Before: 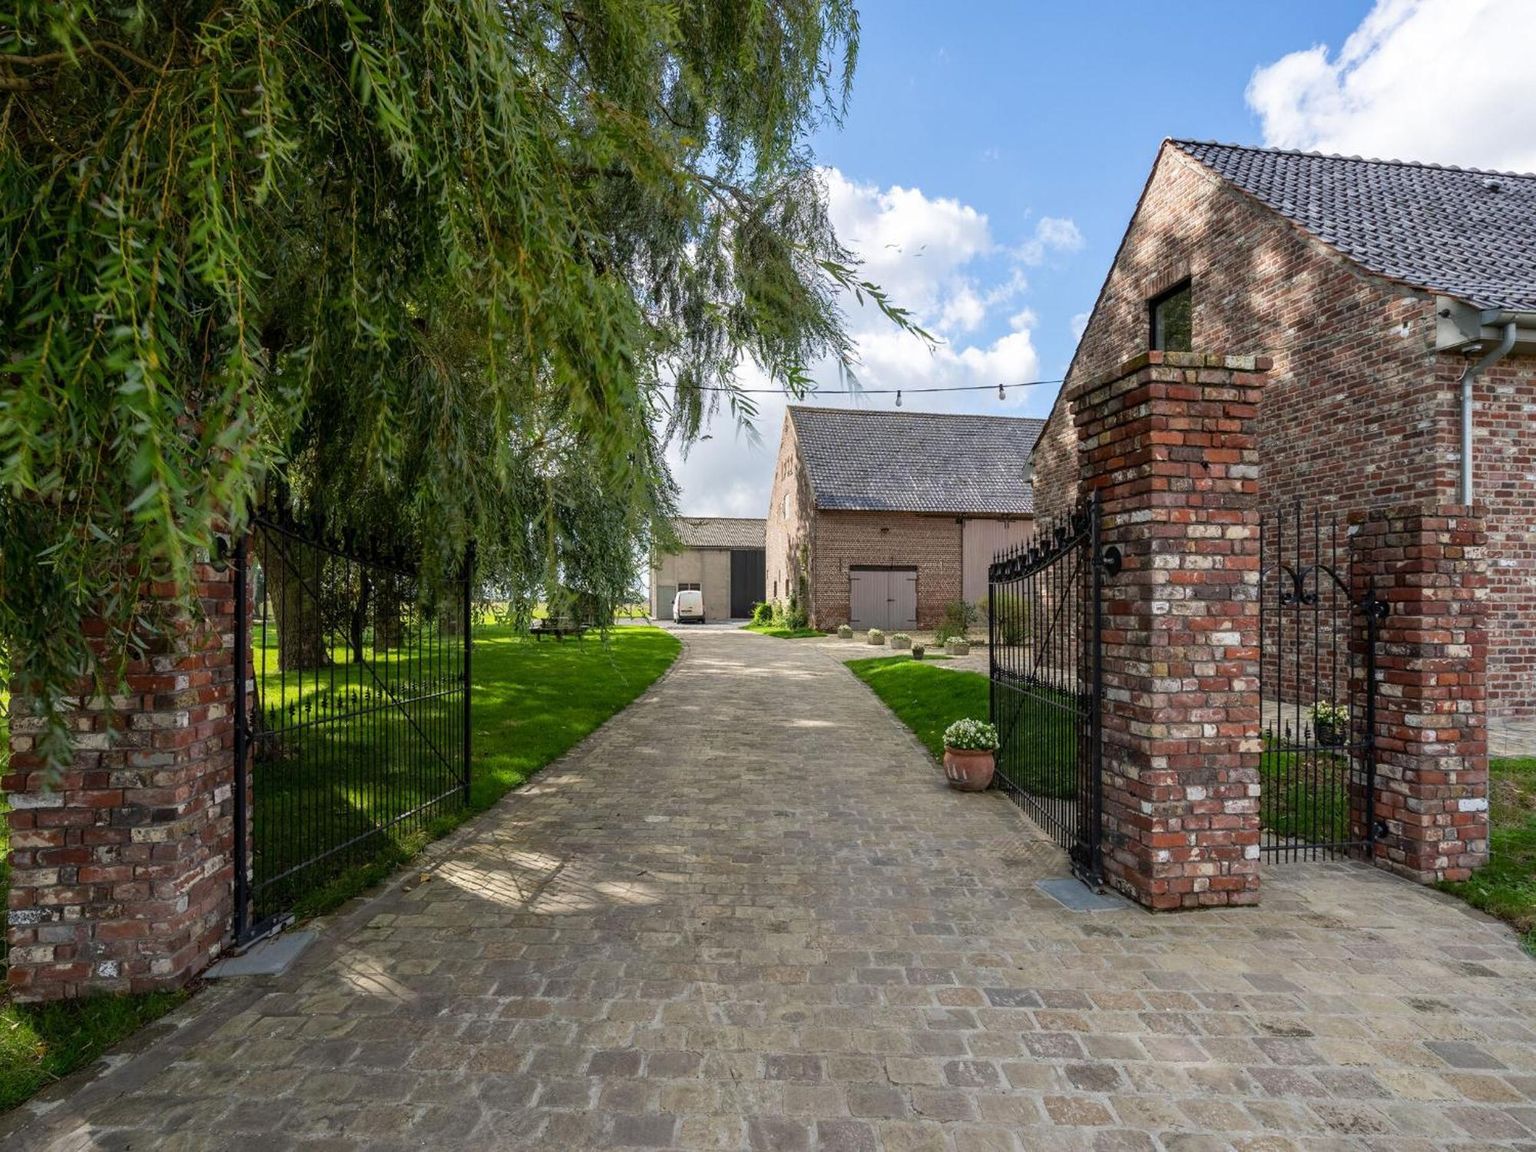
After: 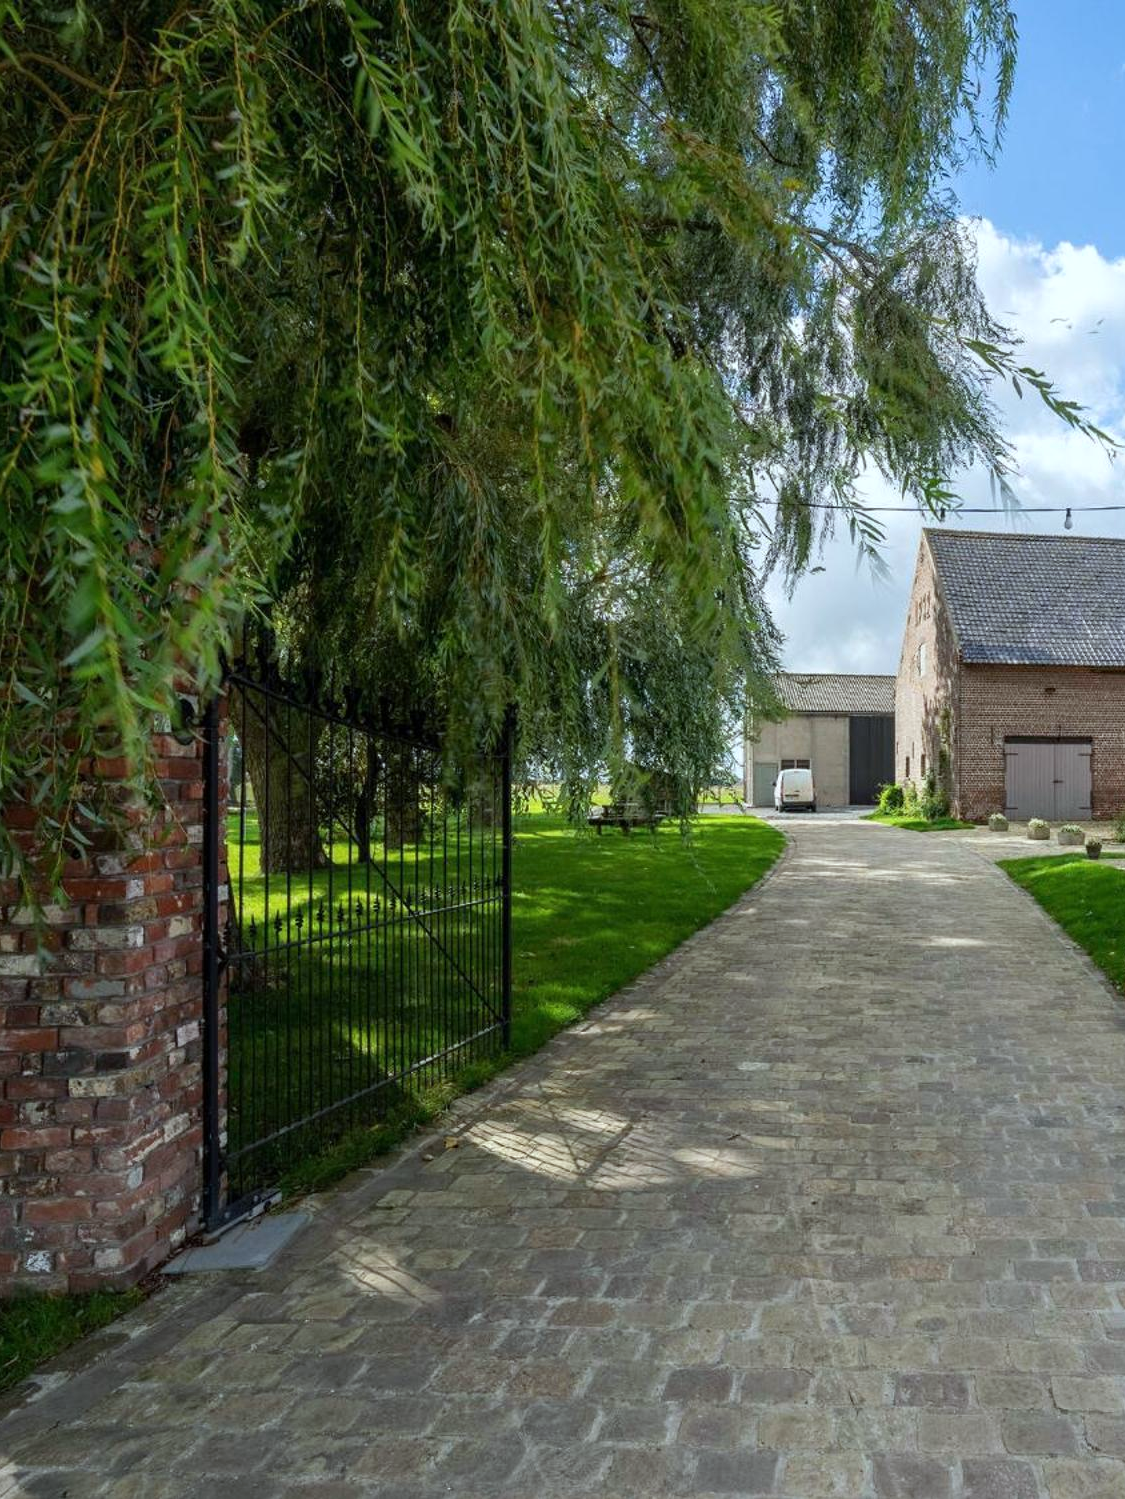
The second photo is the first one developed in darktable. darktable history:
color calibration: illuminant Planckian (black body), adaptation linear Bradford (ICC v4), x 0.361, y 0.366, temperature 4511.61 K, saturation algorithm version 1 (2020)
base curve: exposure shift 0, preserve colors none
crop: left 5.114%, right 38.589%
